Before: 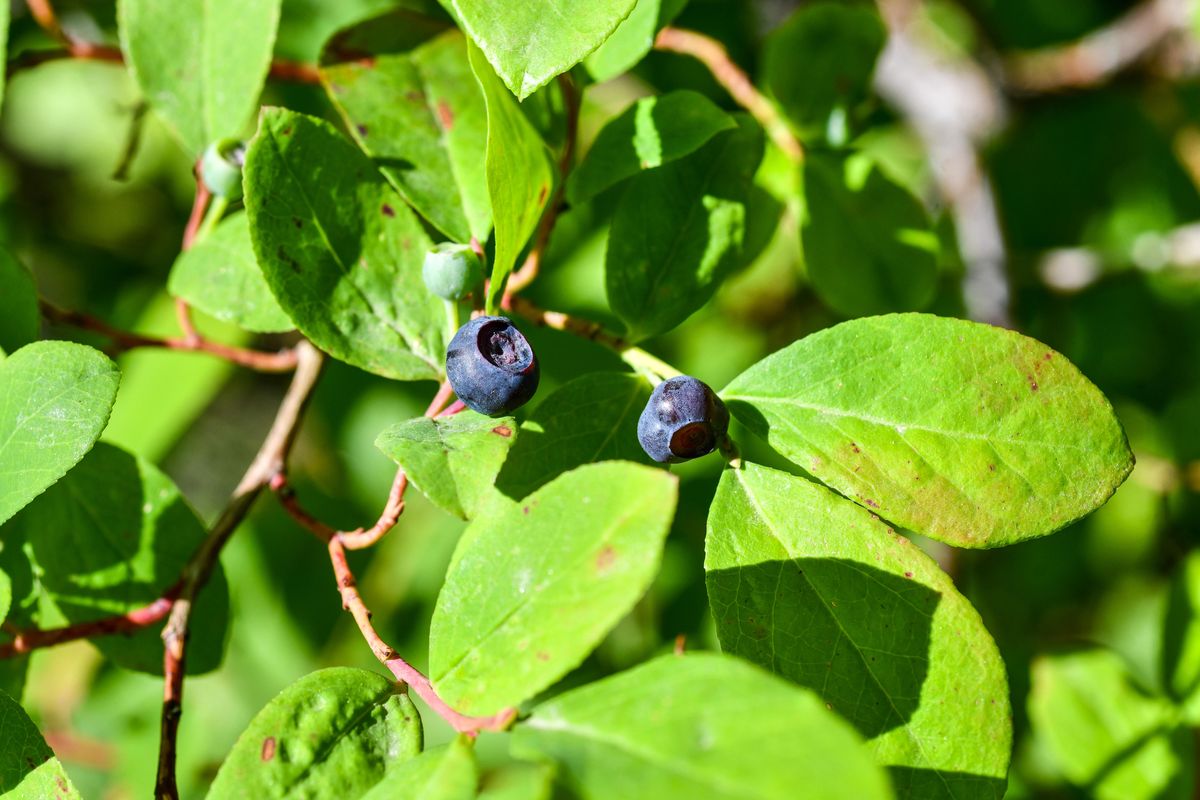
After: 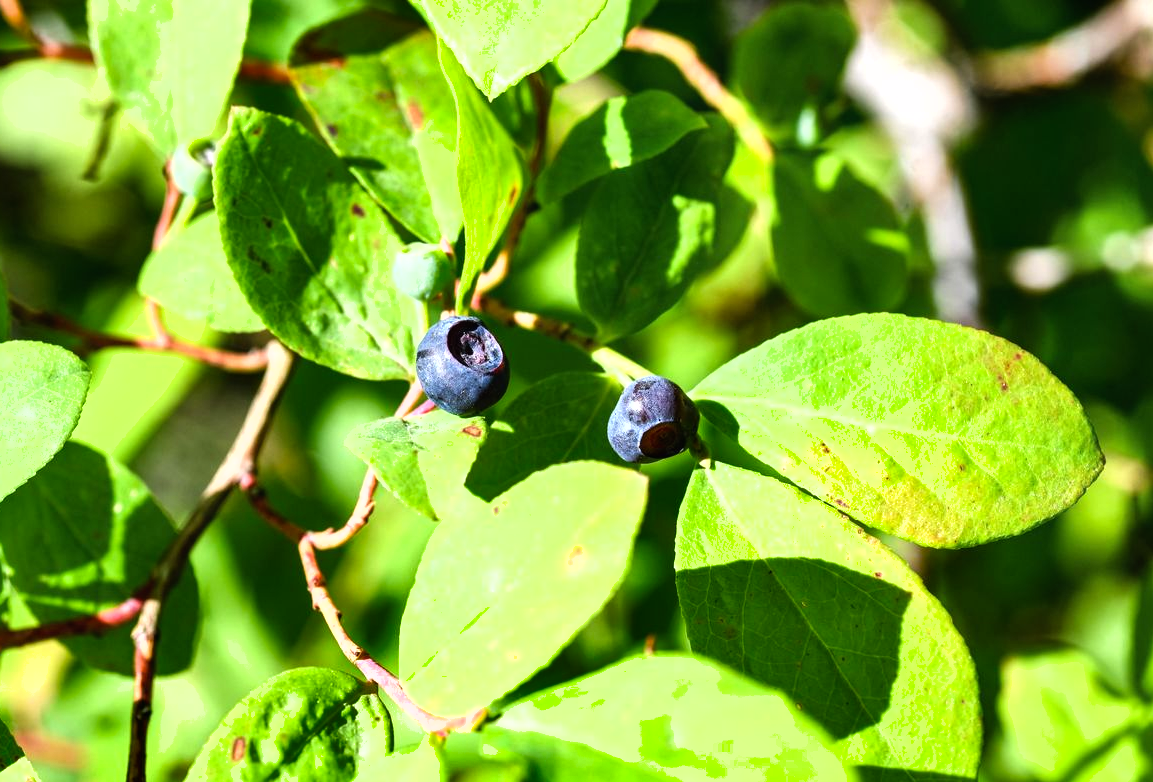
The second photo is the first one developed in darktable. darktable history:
tone equalizer: -8 EV -0.749 EV, -7 EV -0.723 EV, -6 EV -0.569 EV, -5 EV -0.376 EV, -3 EV 0.392 EV, -2 EV 0.6 EV, -1 EV 0.695 EV, +0 EV 0.735 EV
crop and rotate: left 2.519%, right 1.332%, bottom 2.132%
contrast equalizer: octaves 7, y [[0.5, 0.5, 0.468, 0.5, 0.5, 0.5], [0.5 ×6], [0.5 ×6], [0 ×6], [0 ×6]]
exposure: compensate highlight preservation false
shadows and highlights: low approximation 0.01, soften with gaussian
